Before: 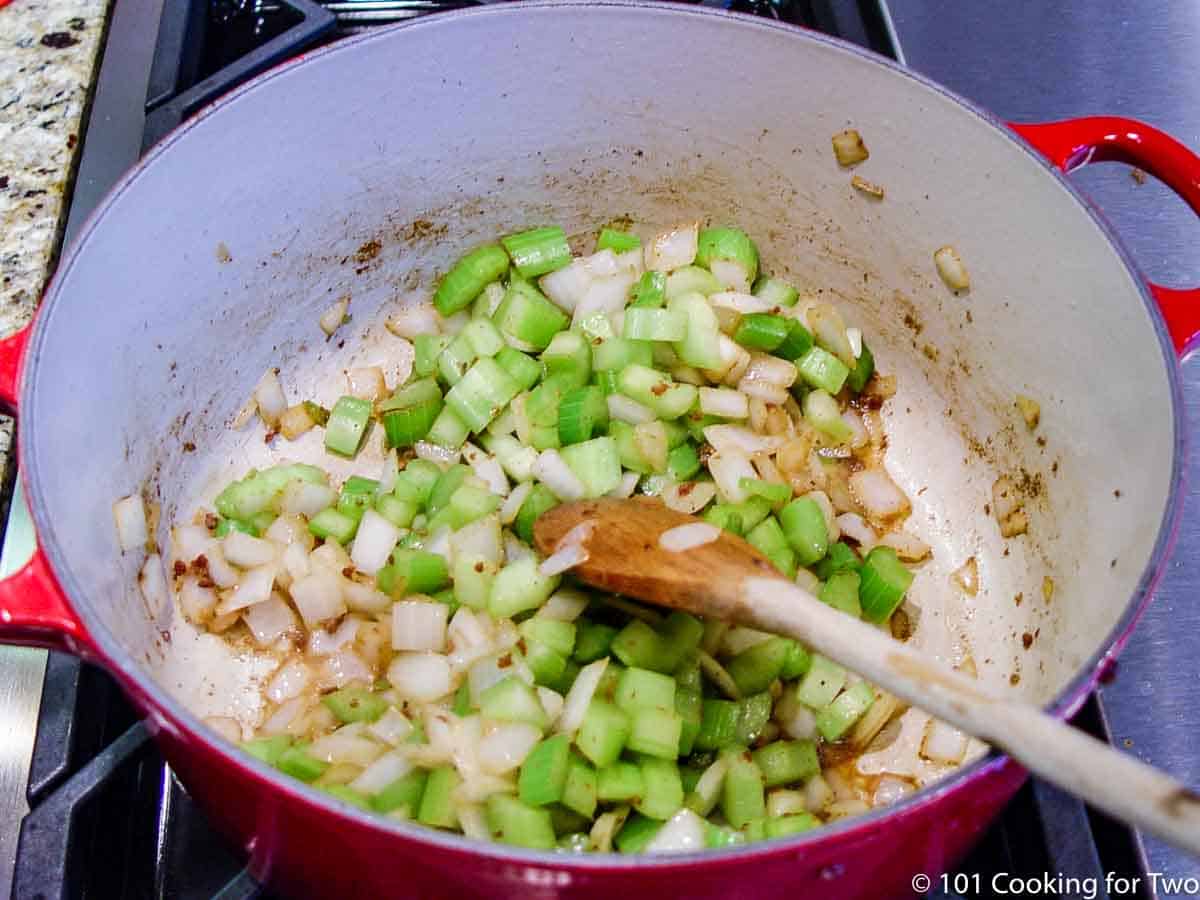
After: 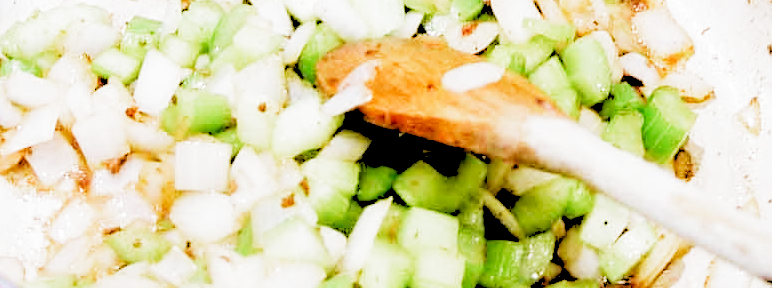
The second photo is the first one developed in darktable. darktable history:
crop: left 18.091%, top 51.13%, right 17.525%, bottom 16.85%
filmic rgb: middle gray luminance 9.23%, black relative exposure -10.55 EV, white relative exposure 3.45 EV, threshold 6 EV, target black luminance 0%, hardness 5.98, latitude 59.69%, contrast 1.087, highlights saturation mix 5%, shadows ↔ highlights balance 29.23%, add noise in highlights 0, preserve chrominance no, color science v3 (2019), use custom middle-gray values true, iterations of high-quality reconstruction 0, contrast in highlights soft, enable highlight reconstruction true
rgb levels: levels [[0.027, 0.429, 0.996], [0, 0.5, 1], [0, 0.5, 1]]
